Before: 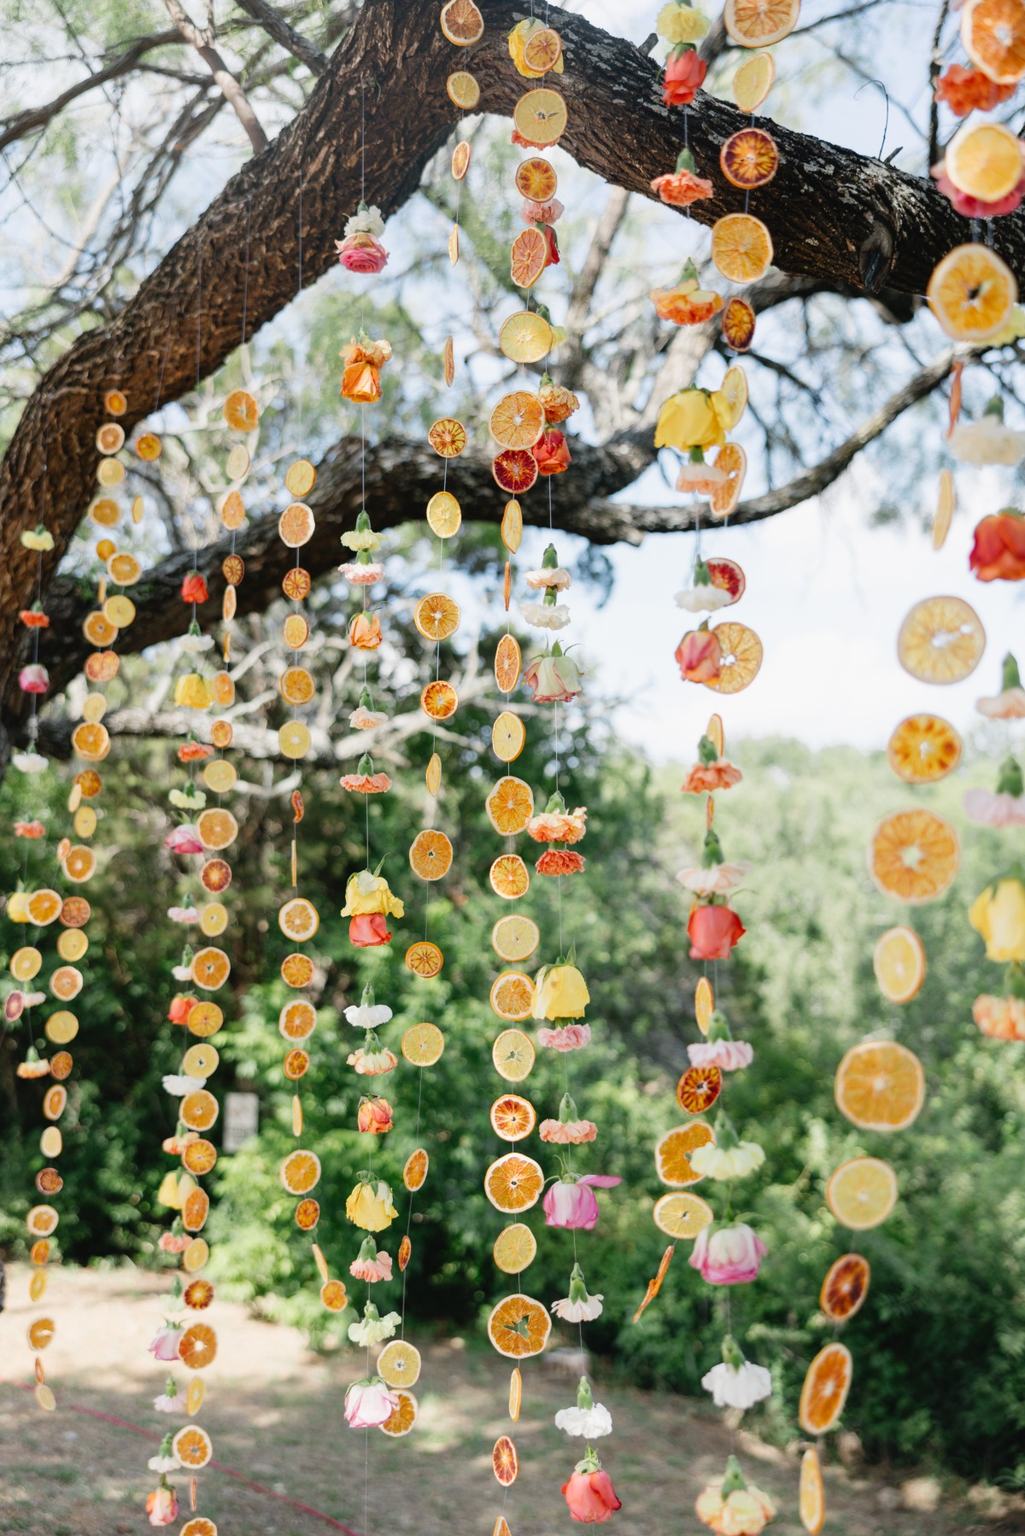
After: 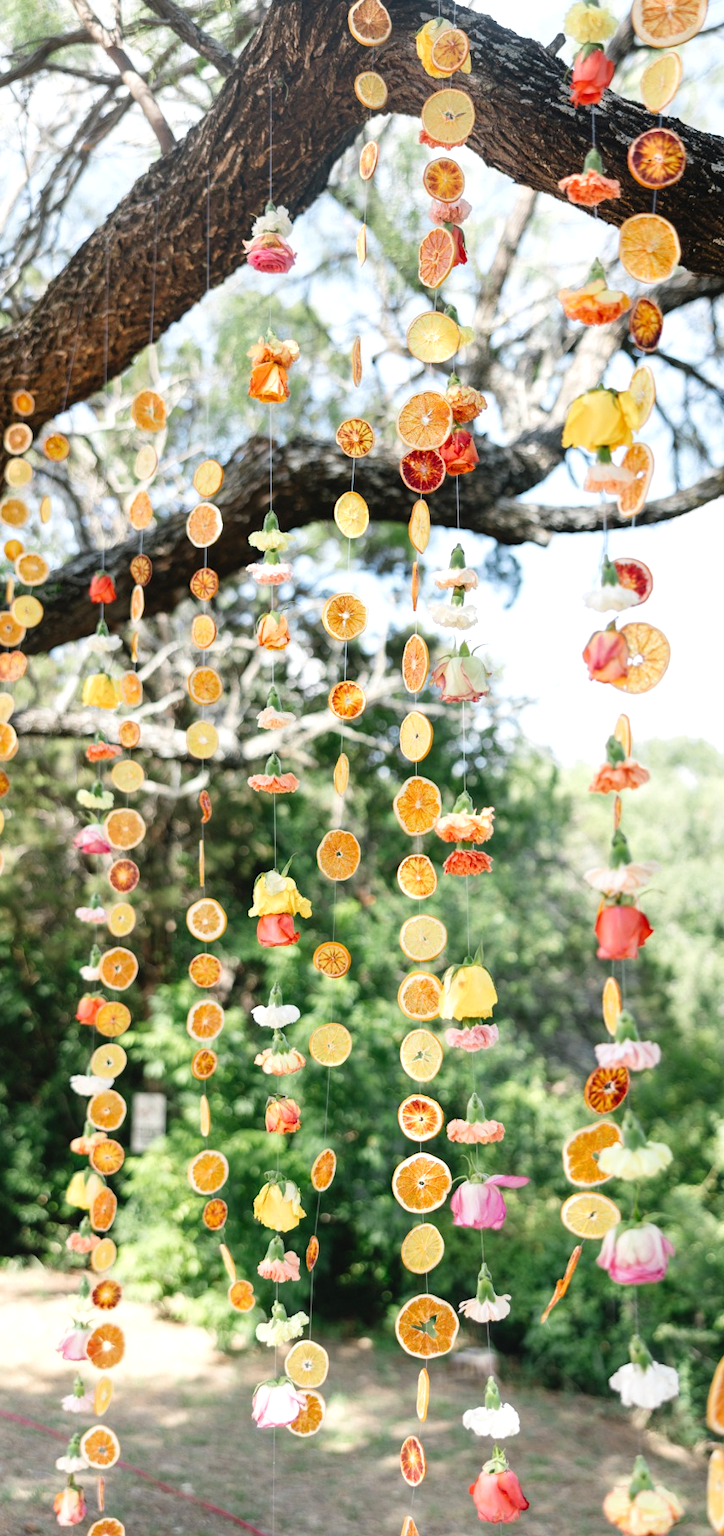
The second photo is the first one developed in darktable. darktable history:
exposure: exposure 0.404 EV, compensate highlight preservation false
crop and rotate: left 9.016%, right 20.259%
